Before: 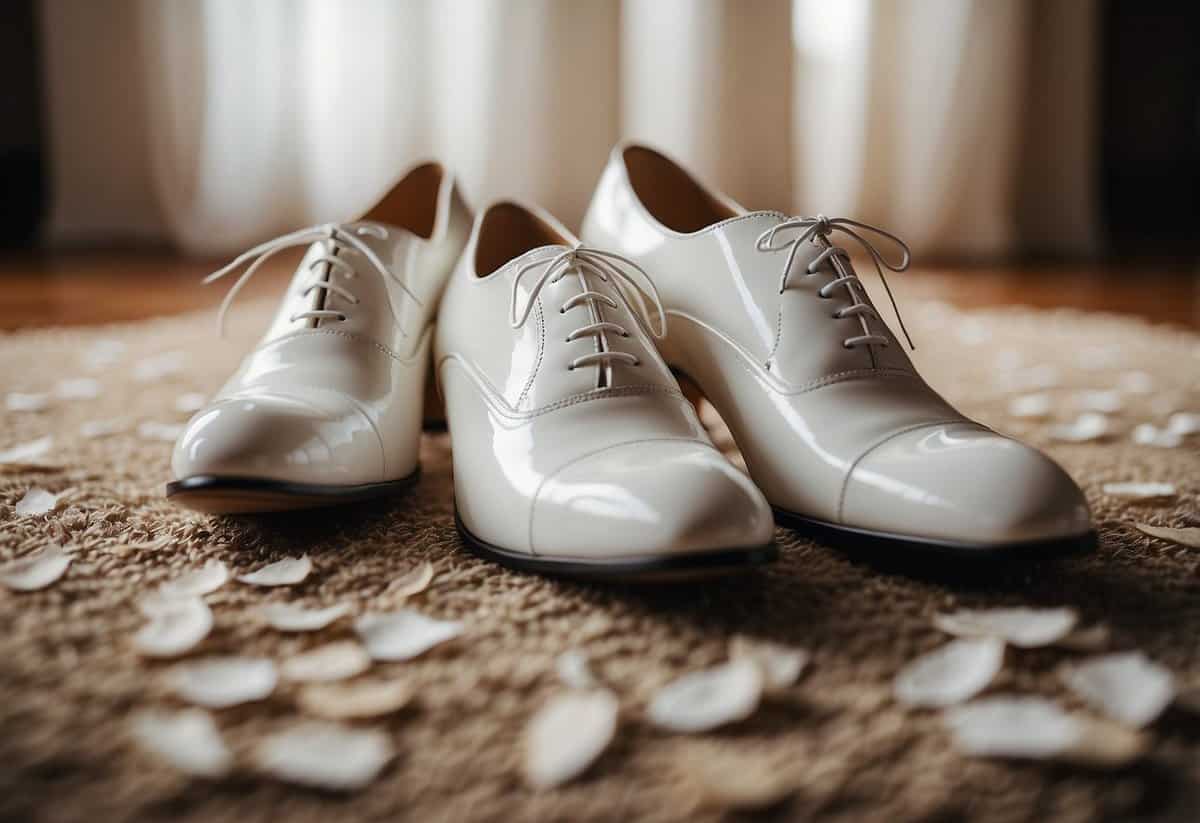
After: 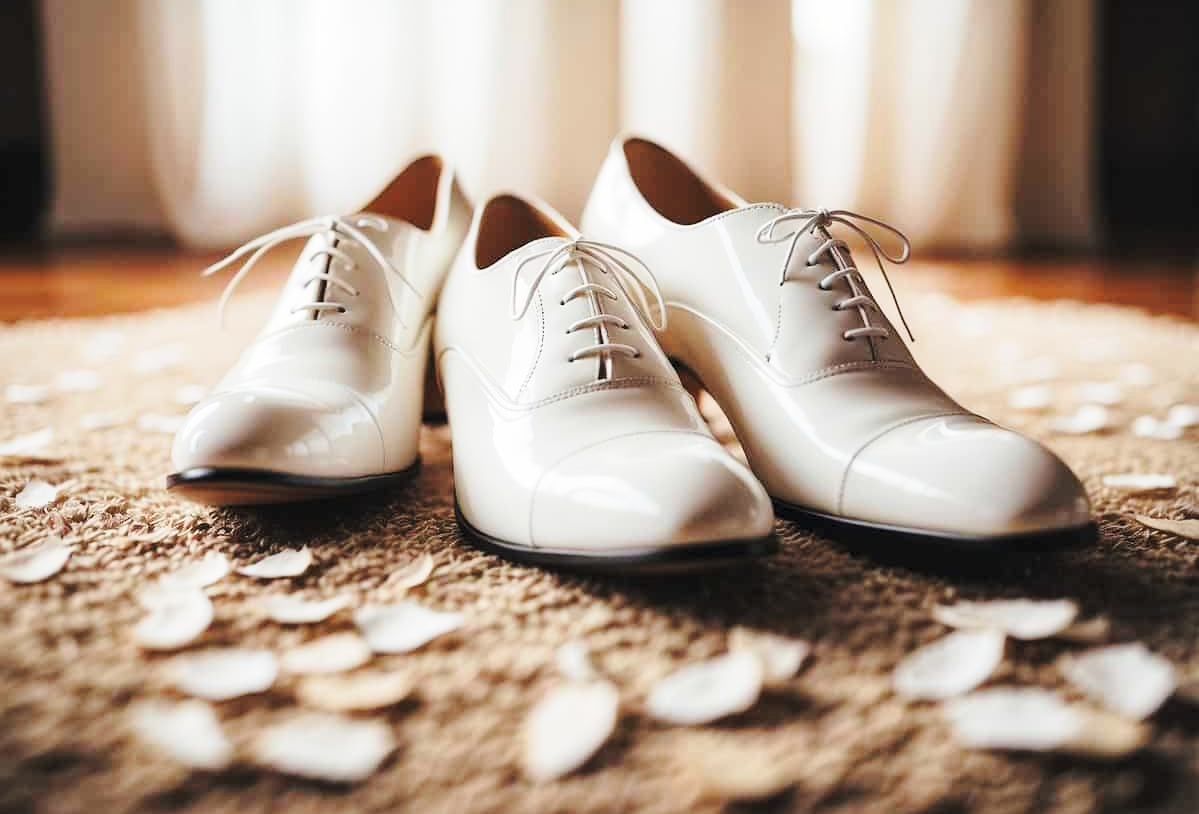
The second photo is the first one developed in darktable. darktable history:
base curve: curves: ch0 [(0, 0) (0.028, 0.03) (0.121, 0.232) (0.46, 0.748) (0.859, 0.968) (1, 1)], preserve colors none
contrast brightness saturation: brightness 0.15
crop: top 1.049%, right 0.001%
